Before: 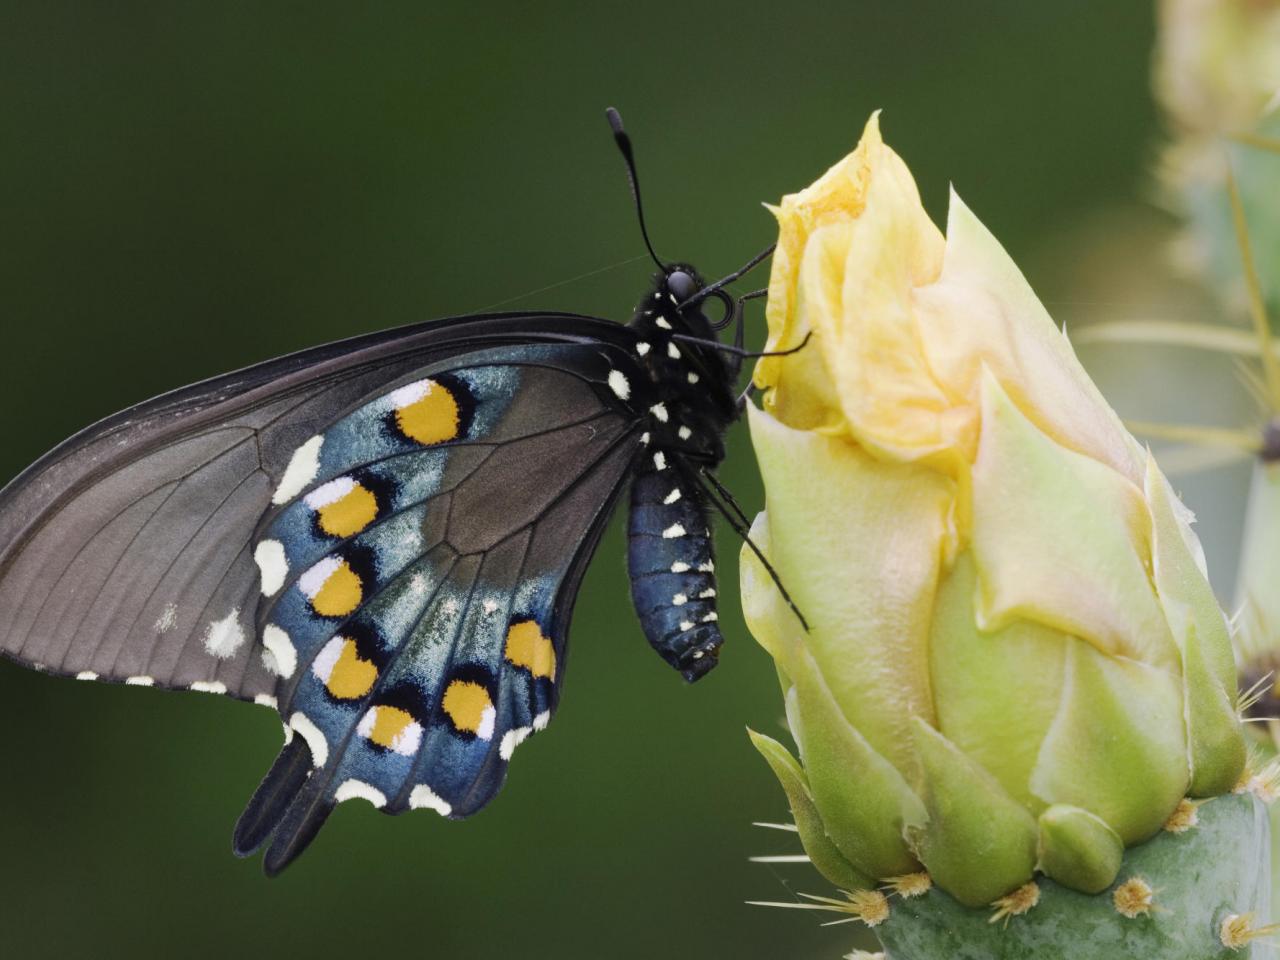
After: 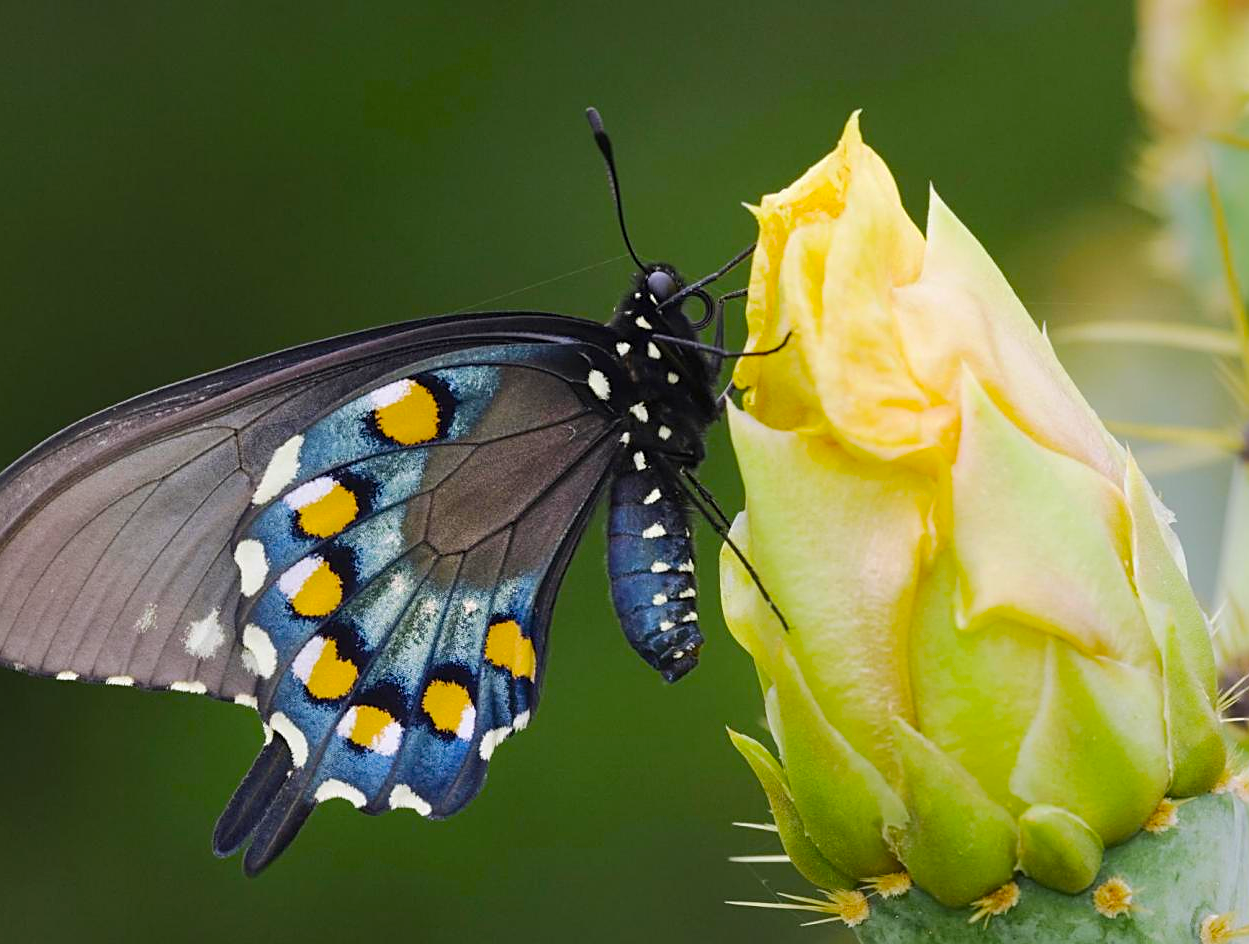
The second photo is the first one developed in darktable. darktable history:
exposure: compensate highlight preservation false
crop and rotate: left 1.583%, right 0.762%, bottom 1.62%
color balance rgb: perceptual saturation grading › global saturation 18.066%, perceptual brilliance grading › mid-tones 9.606%, perceptual brilliance grading › shadows 14.952%, global vibrance 20%
contrast brightness saturation: saturation 0.102
sharpen: on, module defaults
